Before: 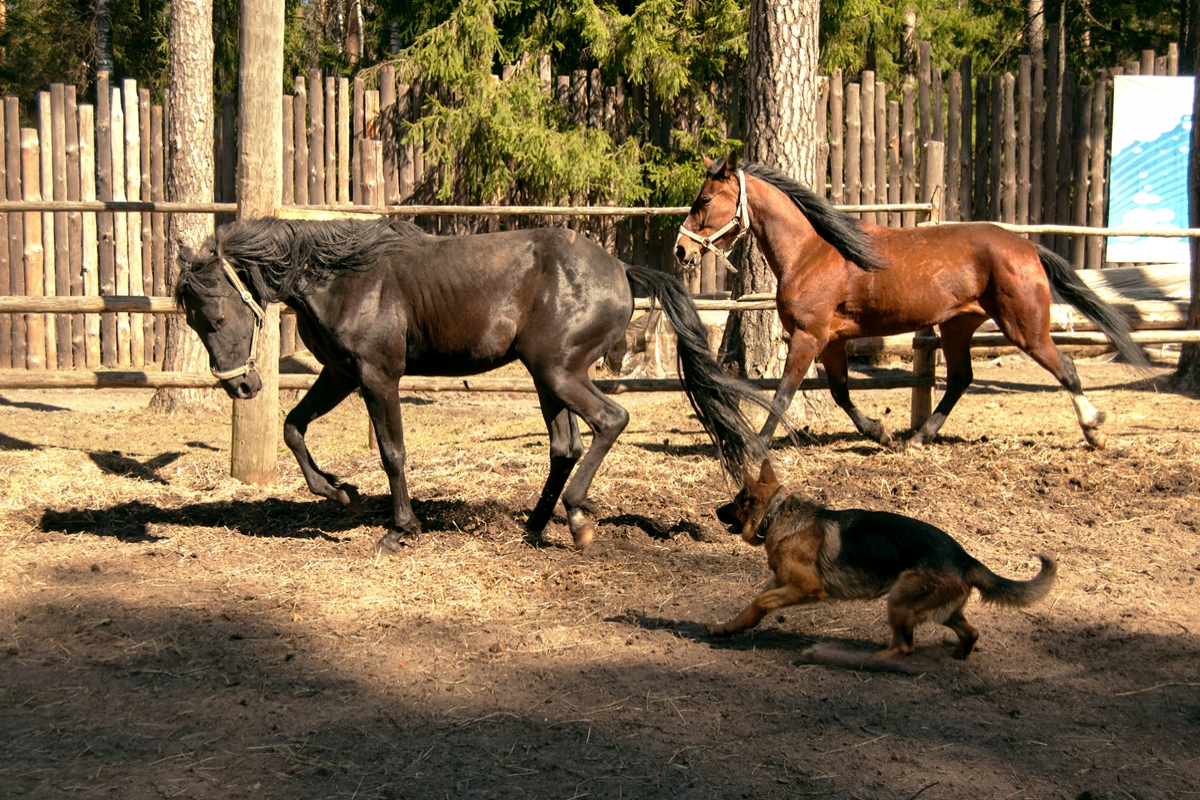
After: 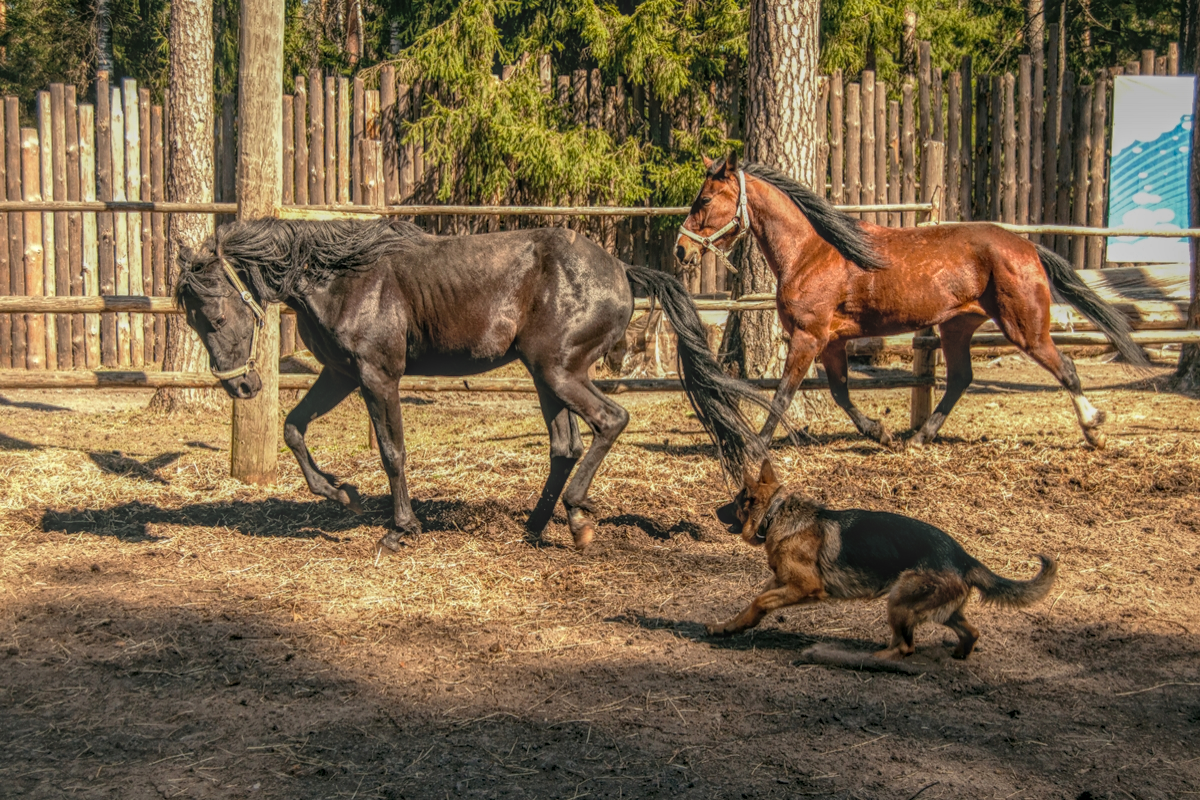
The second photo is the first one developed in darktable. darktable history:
local contrast: highlights 20%, shadows 28%, detail 200%, midtone range 0.2
